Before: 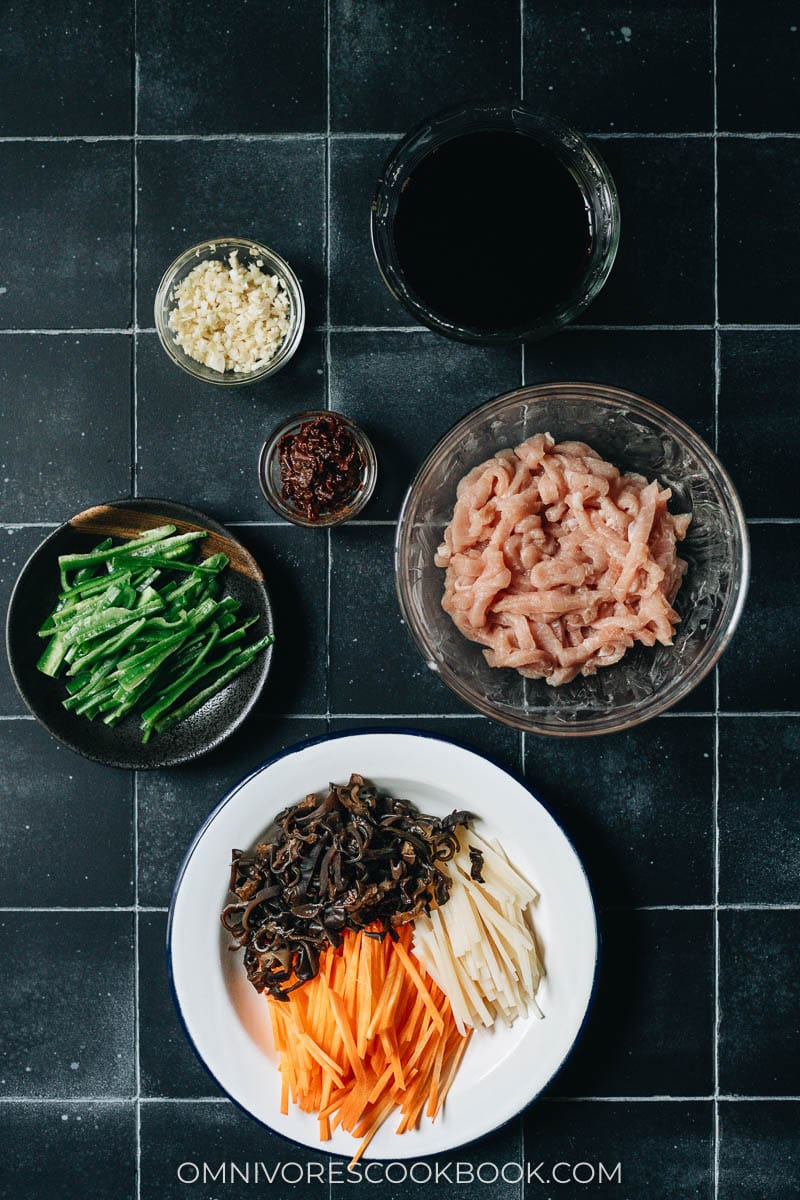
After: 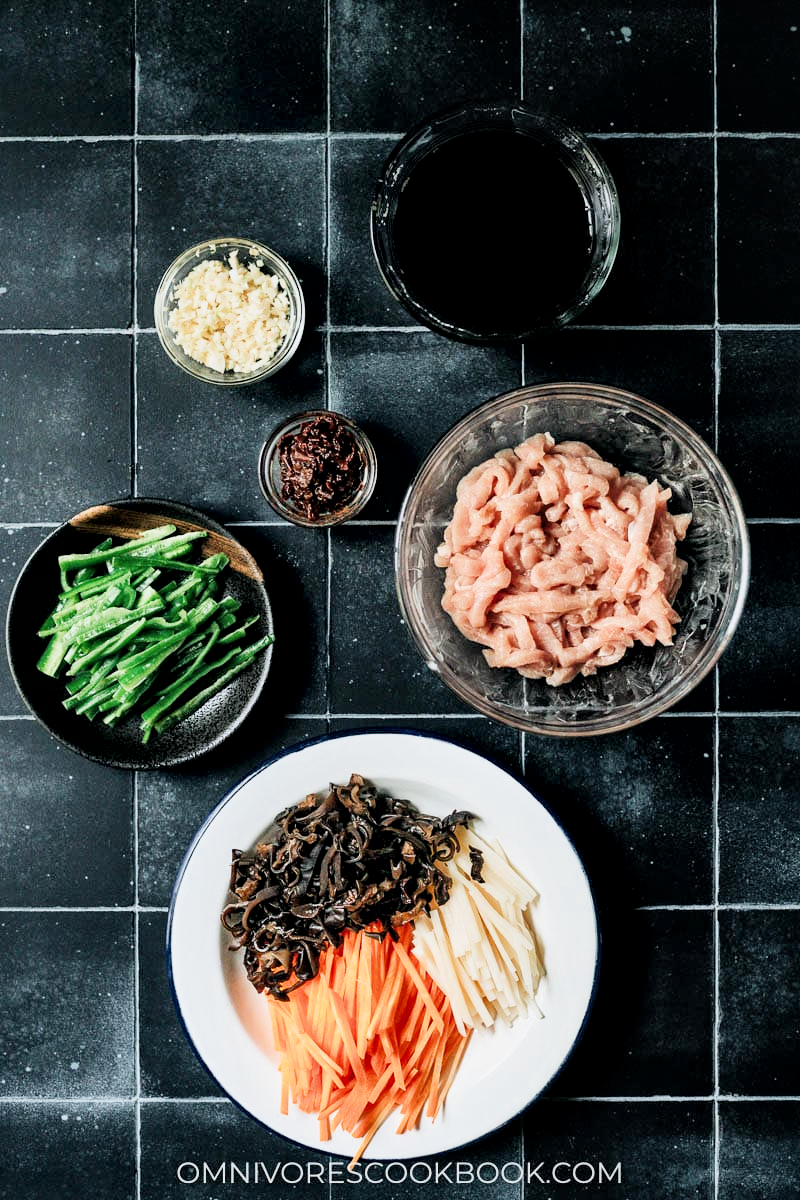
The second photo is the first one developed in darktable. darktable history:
exposure: black level correction -0.001, exposure 0.909 EV, compensate highlight preservation false
filmic rgb: middle gray luminance 29.27%, black relative exposure -10.32 EV, white relative exposure 5.51 EV, target black luminance 0%, hardness 3.91, latitude 2.56%, contrast 1.124, highlights saturation mix 4.11%, shadows ↔ highlights balance 15.75%
local contrast: mode bilateral grid, contrast 24, coarseness 61, detail 152%, midtone range 0.2
